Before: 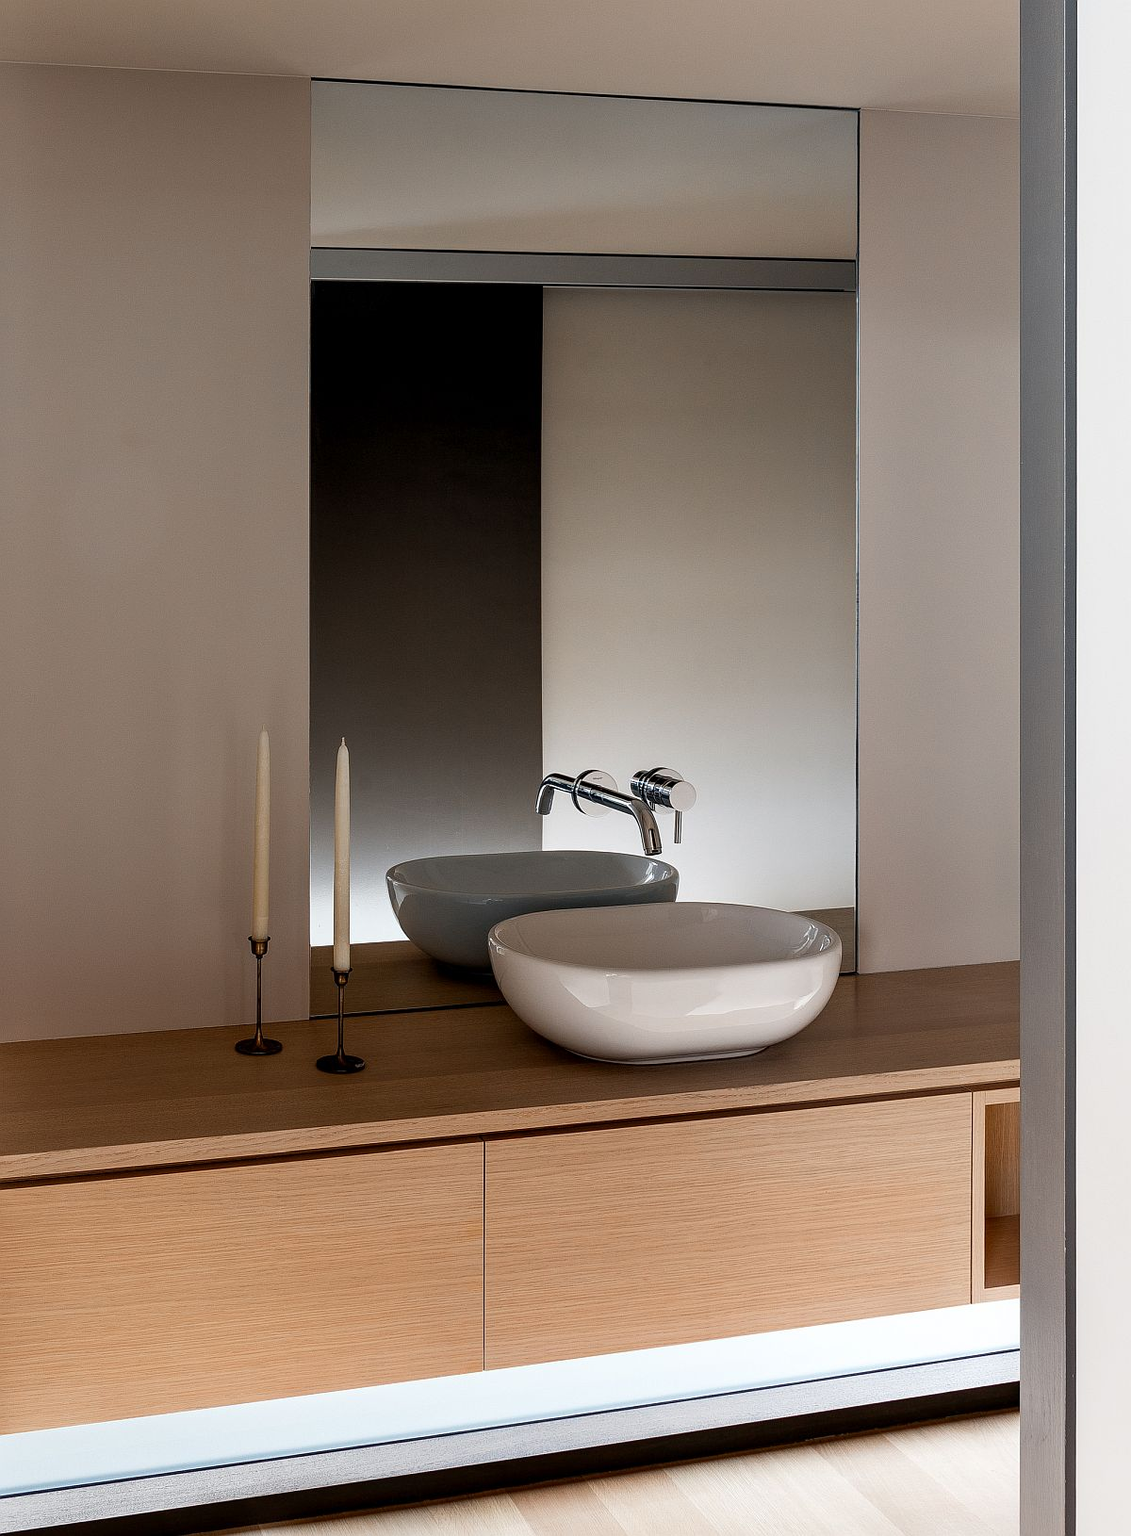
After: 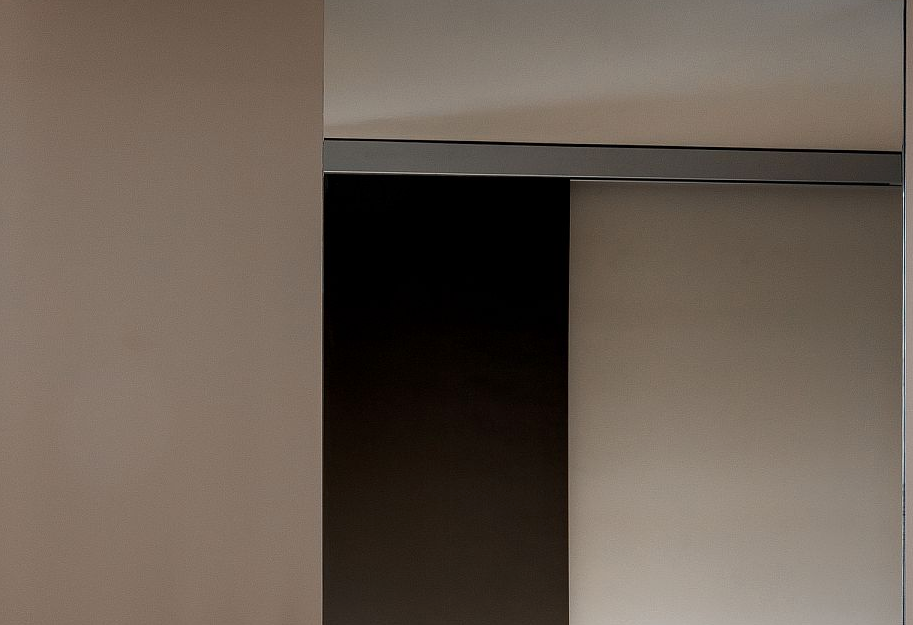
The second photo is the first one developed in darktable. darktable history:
crop: left 0.567%, top 7.638%, right 23.274%, bottom 53.984%
contrast brightness saturation: contrast 0.034, brightness -0.042
